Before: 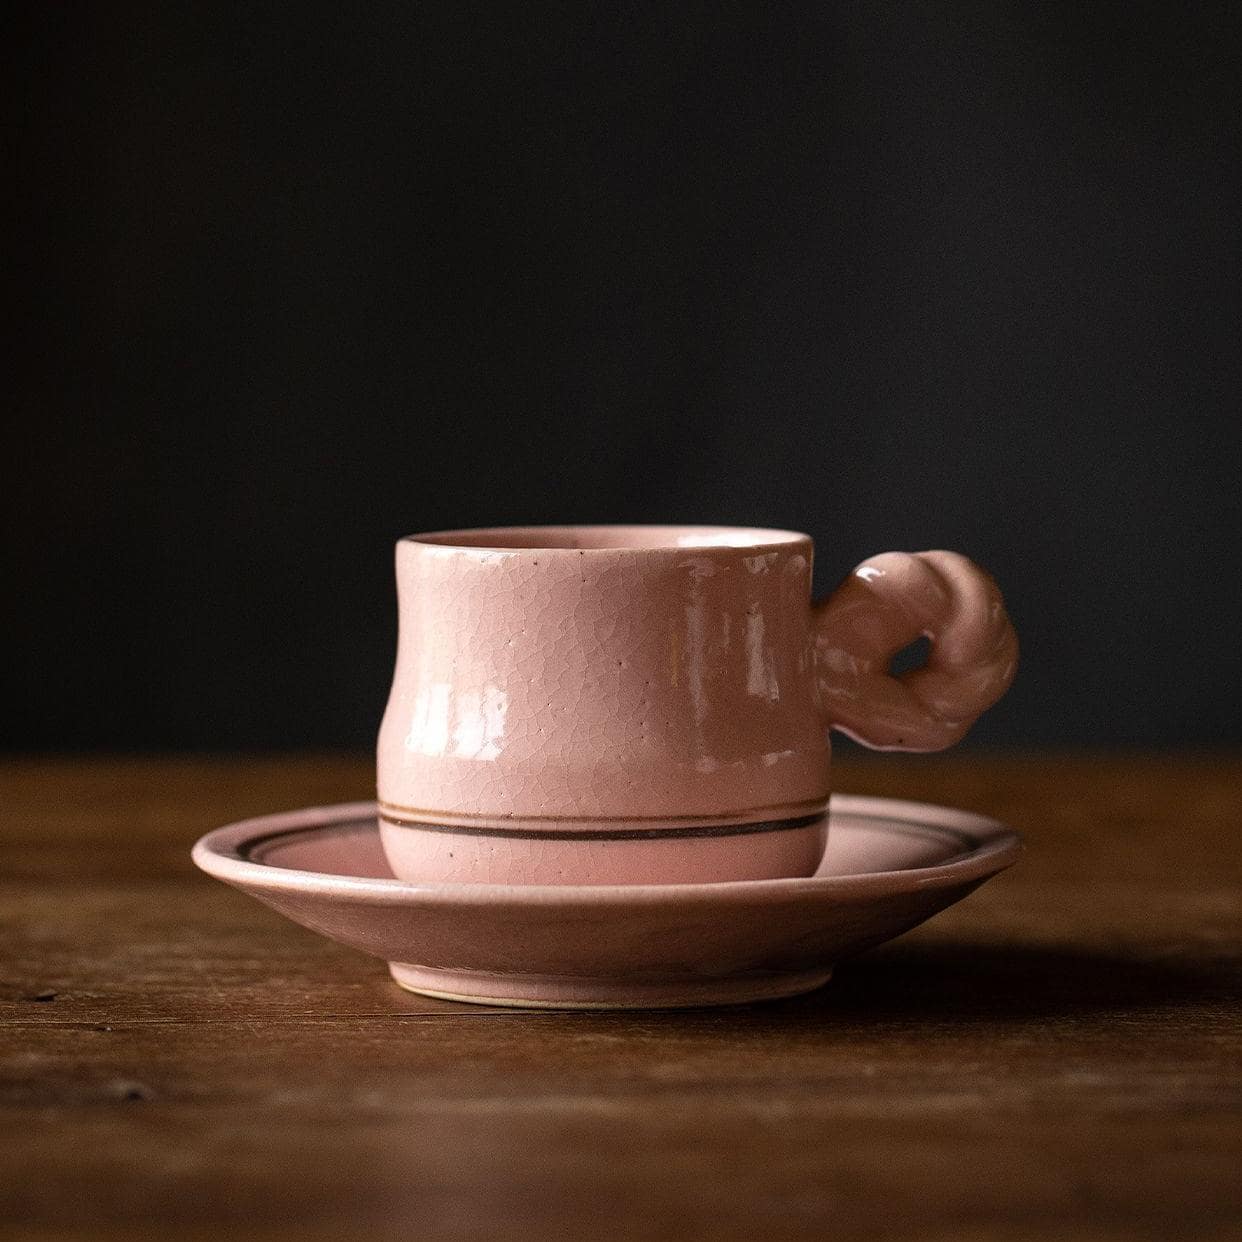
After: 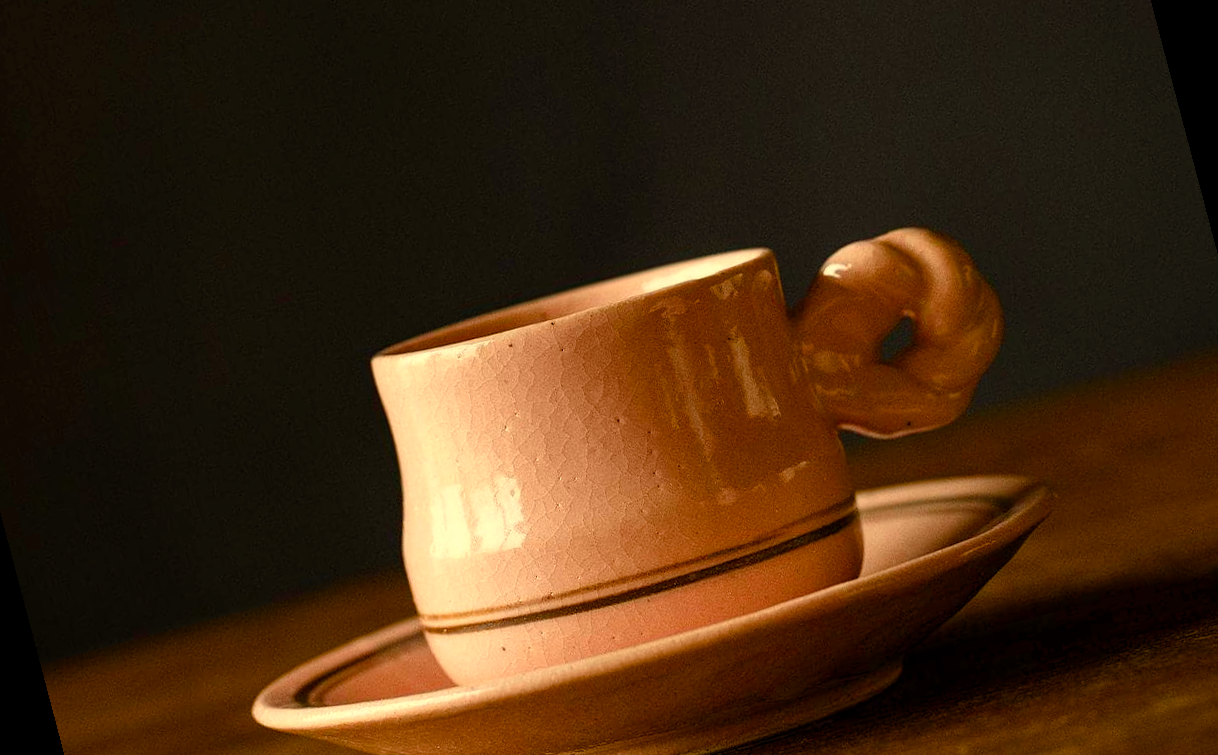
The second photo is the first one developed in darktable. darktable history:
rotate and perspective: rotation -14.8°, crop left 0.1, crop right 0.903, crop top 0.25, crop bottom 0.748
color balance rgb: perceptual saturation grading › global saturation 35%, perceptual saturation grading › highlights -25%, perceptual saturation grading › shadows 50%
white balance: red 1.08, blue 0.791
